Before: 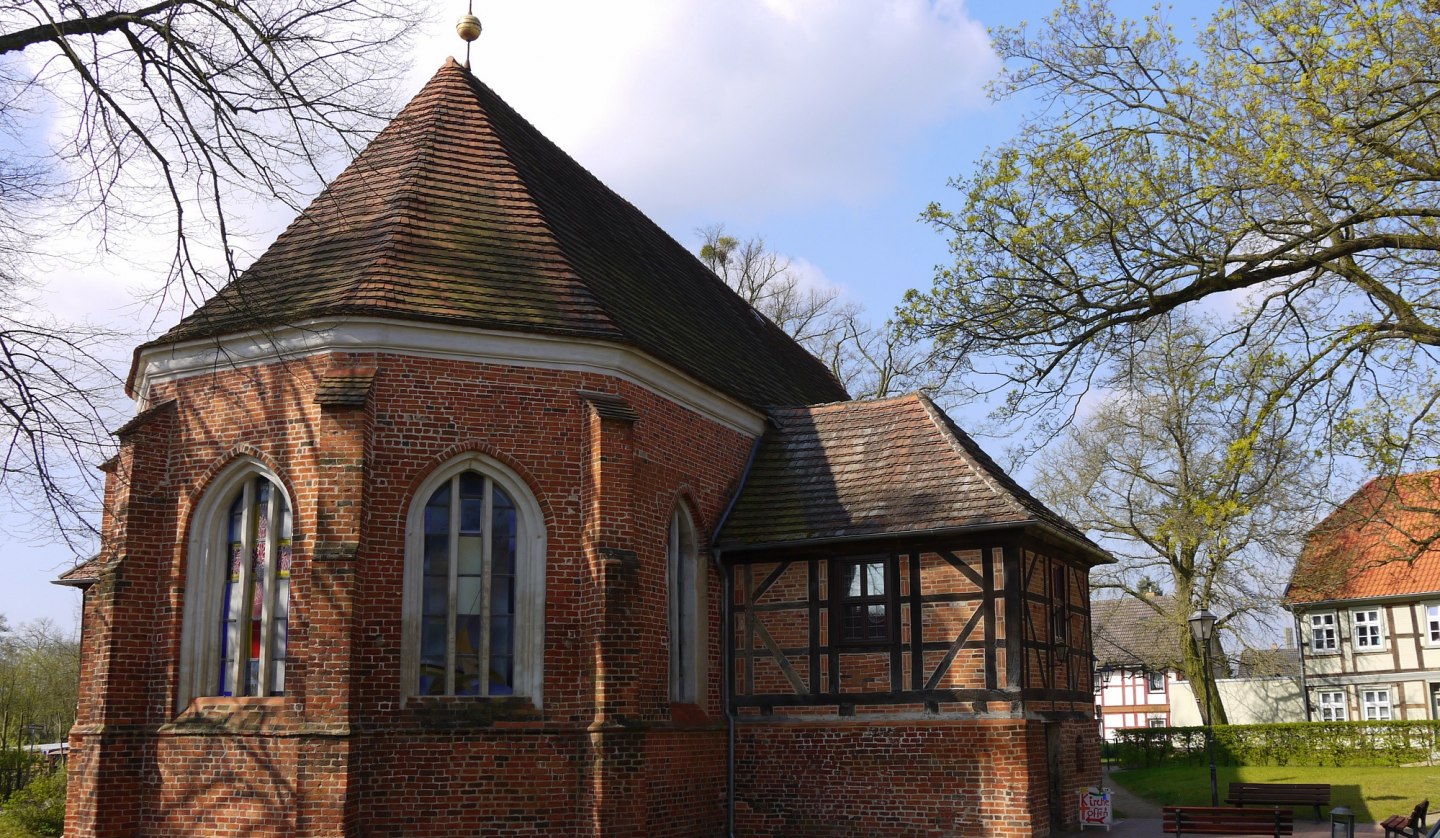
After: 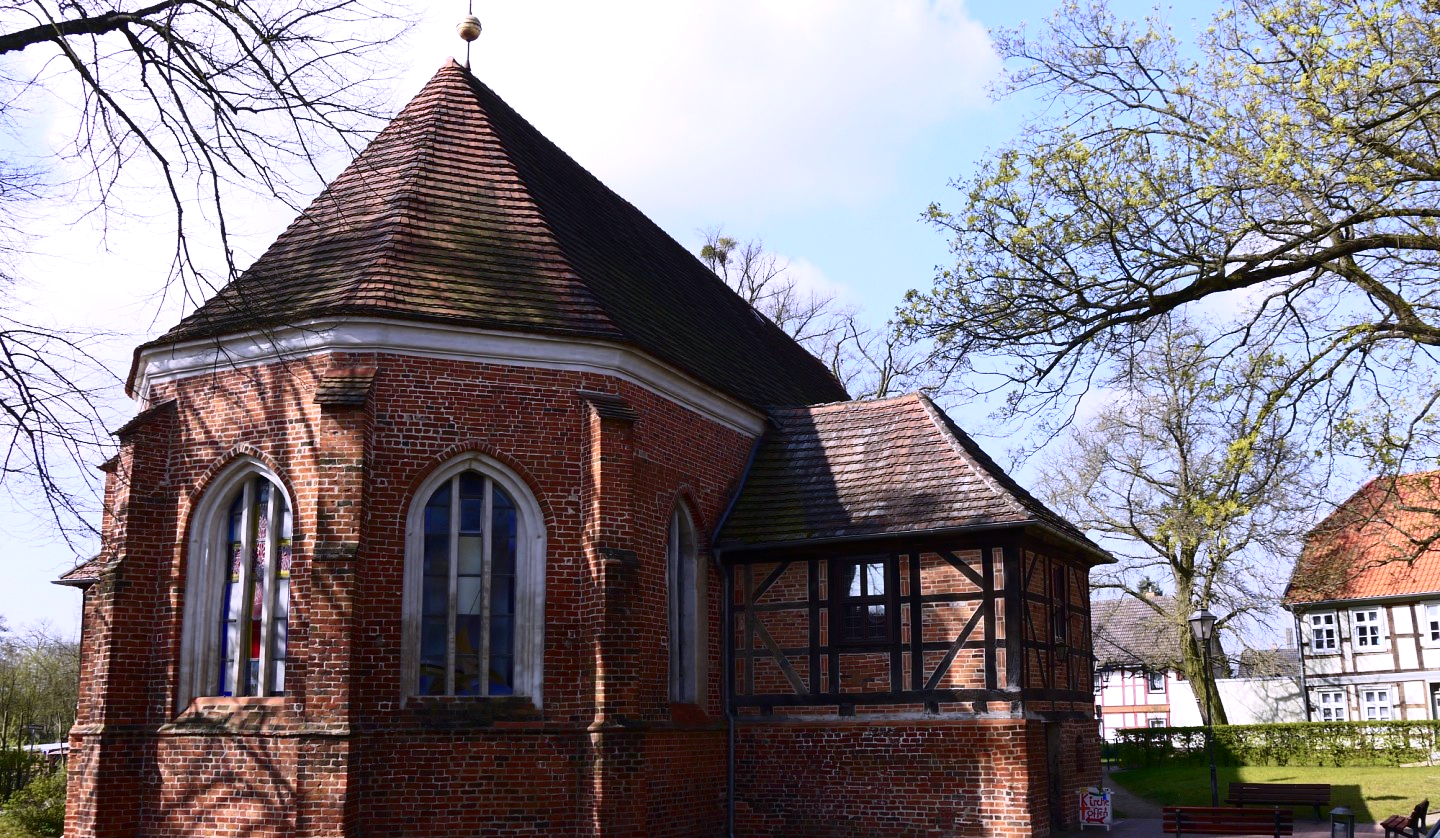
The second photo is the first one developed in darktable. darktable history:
contrast brightness saturation: contrast 0.282
exposure: black level correction 0, exposure 0.3 EV, compensate highlight preservation false
color calibration: illuminant custom, x 0.367, y 0.392, temperature 4434.95 K
